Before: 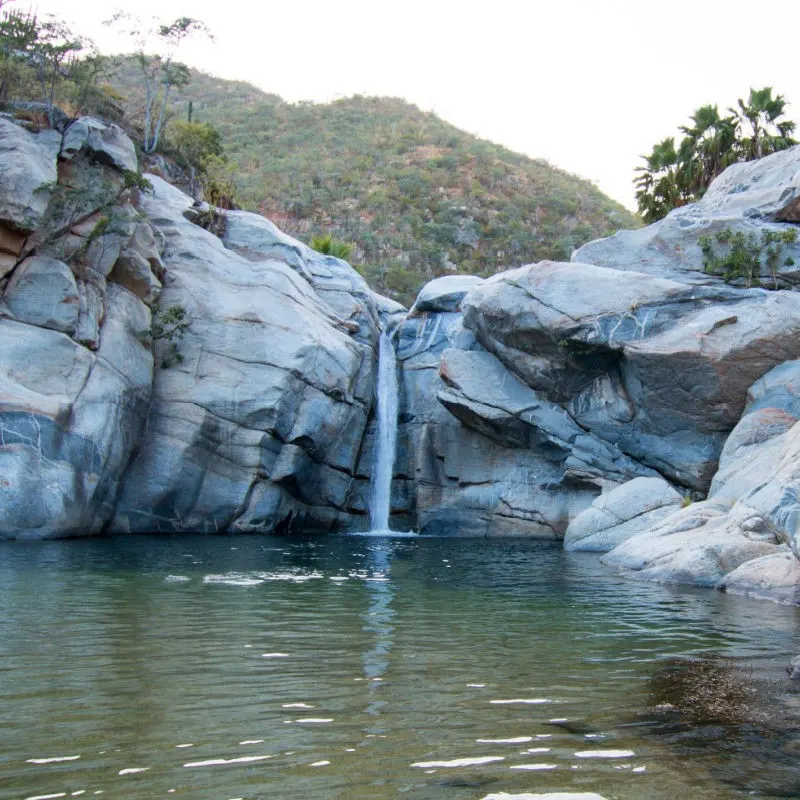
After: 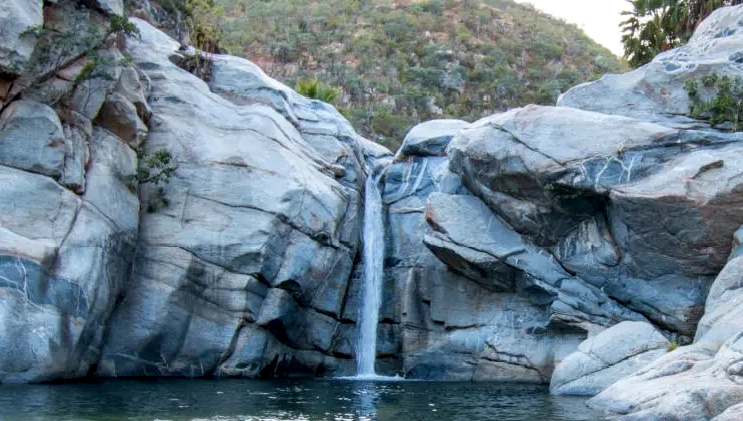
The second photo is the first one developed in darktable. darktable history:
local contrast: detail 130%
crop: left 1.795%, top 19.529%, right 5.305%, bottom 27.787%
